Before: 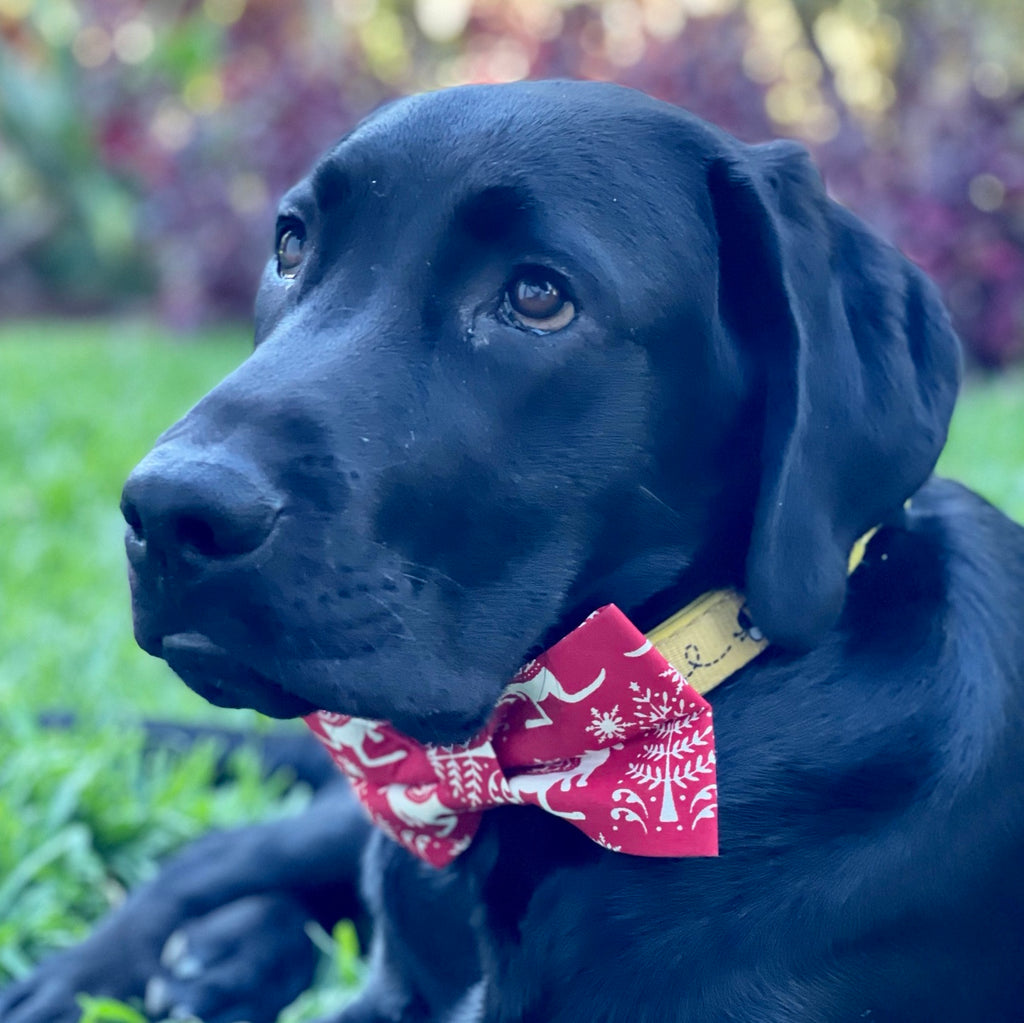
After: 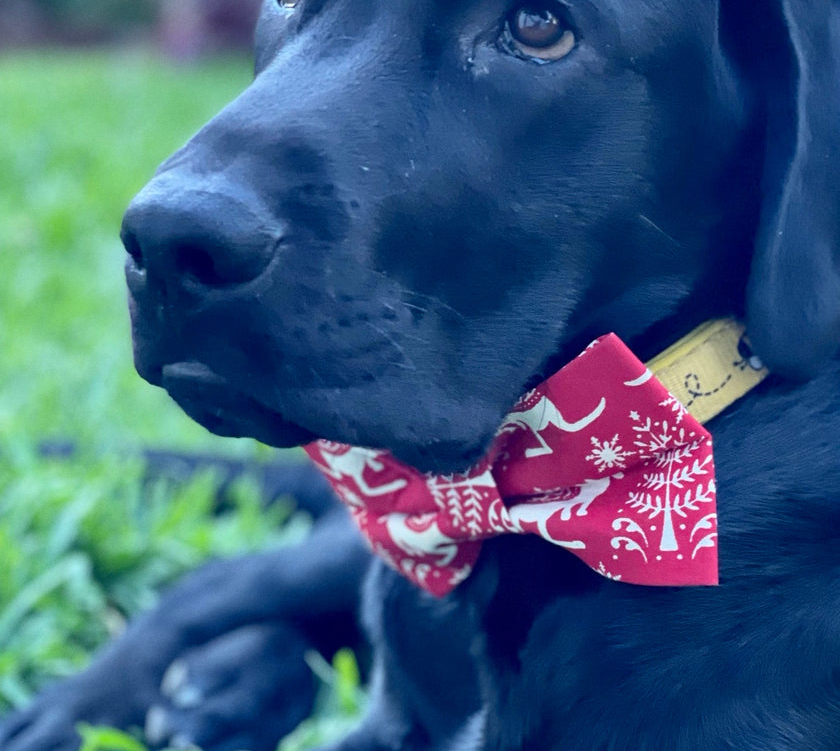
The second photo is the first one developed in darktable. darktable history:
crop: top 26.531%, right 17.959%
tone equalizer: on, module defaults
grain: coarseness 0.09 ISO, strength 10%
